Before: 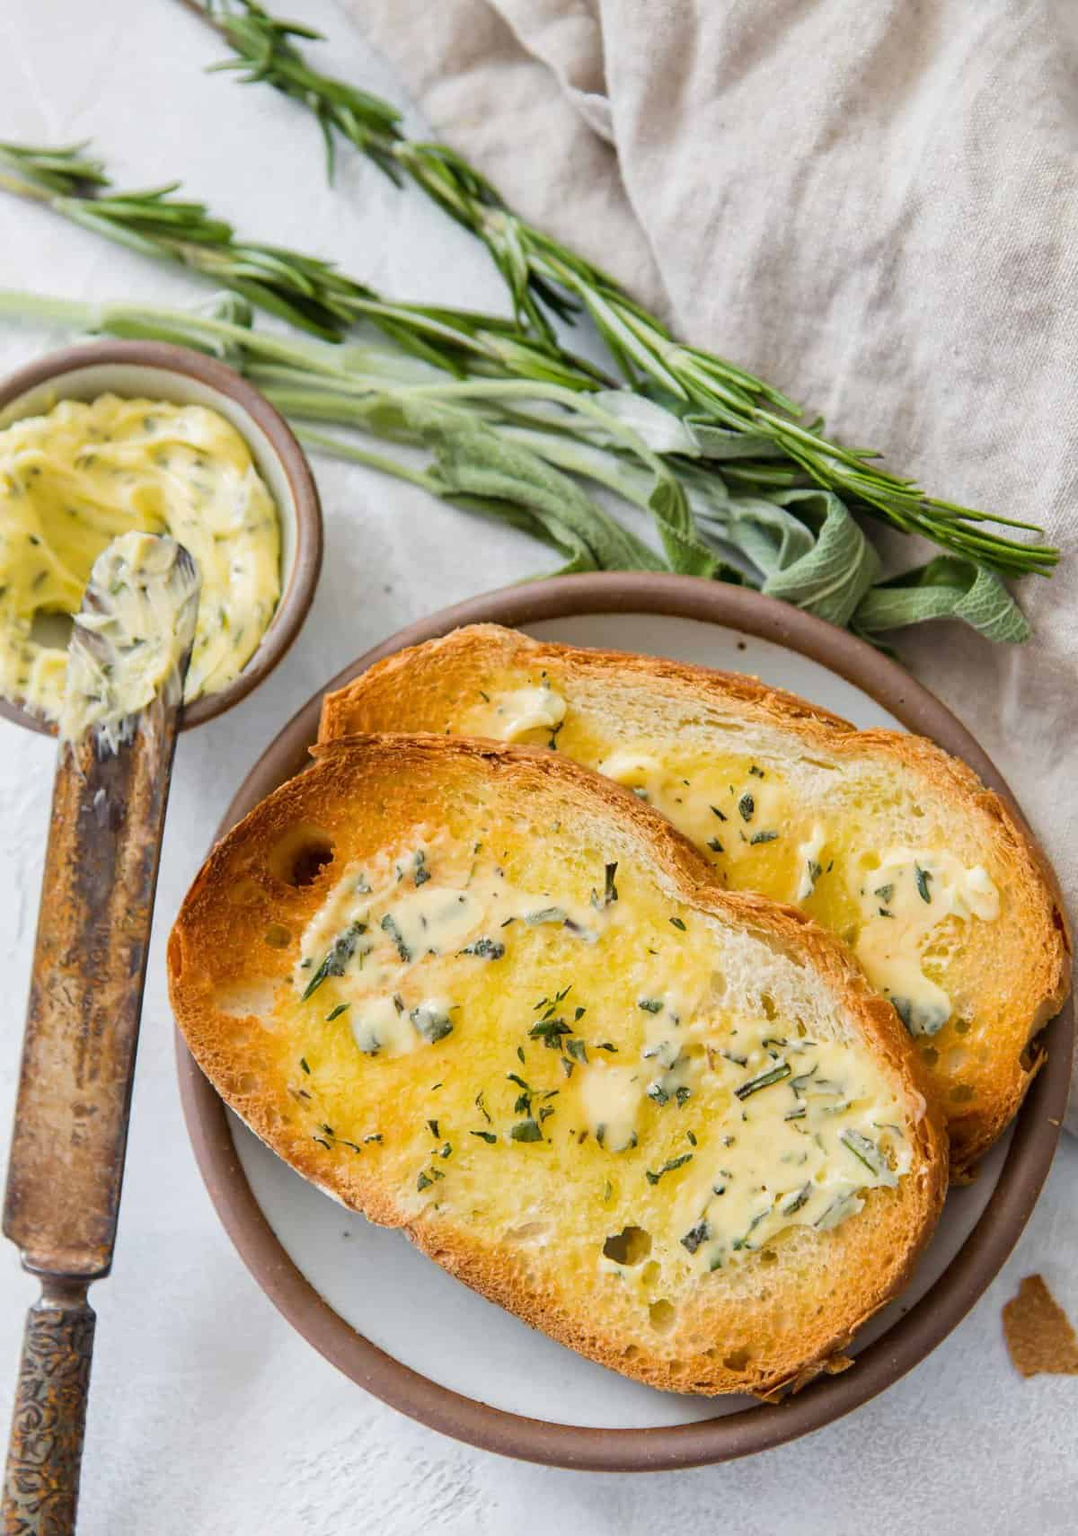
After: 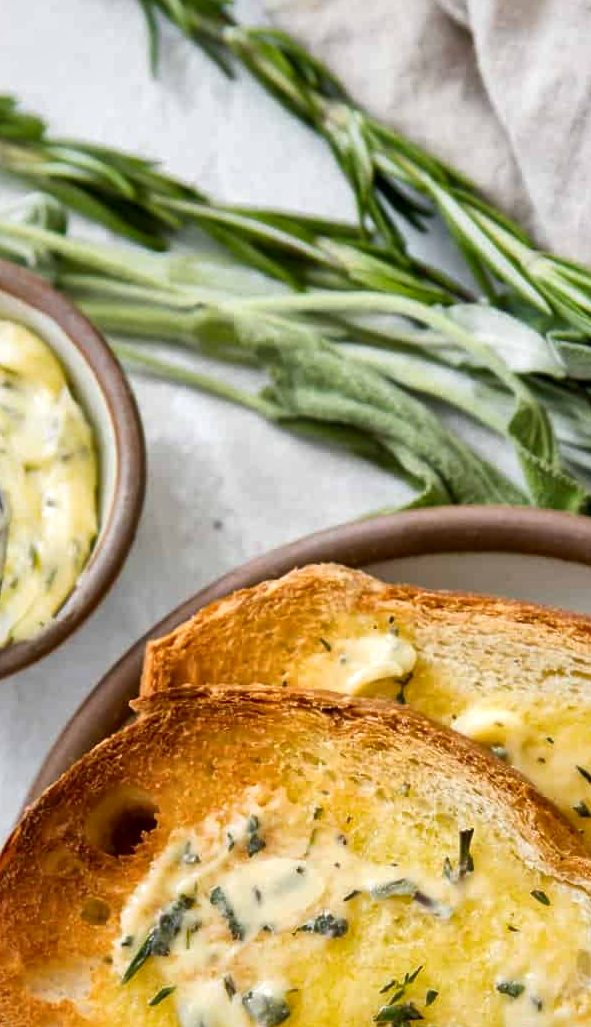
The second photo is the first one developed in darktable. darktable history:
crop: left 17.835%, top 7.675%, right 32.881%, bottom 32.213%
local contrast: mode bilateral grid, contrast 20, coarseness 50, detail 171%, midtone range 0.2
